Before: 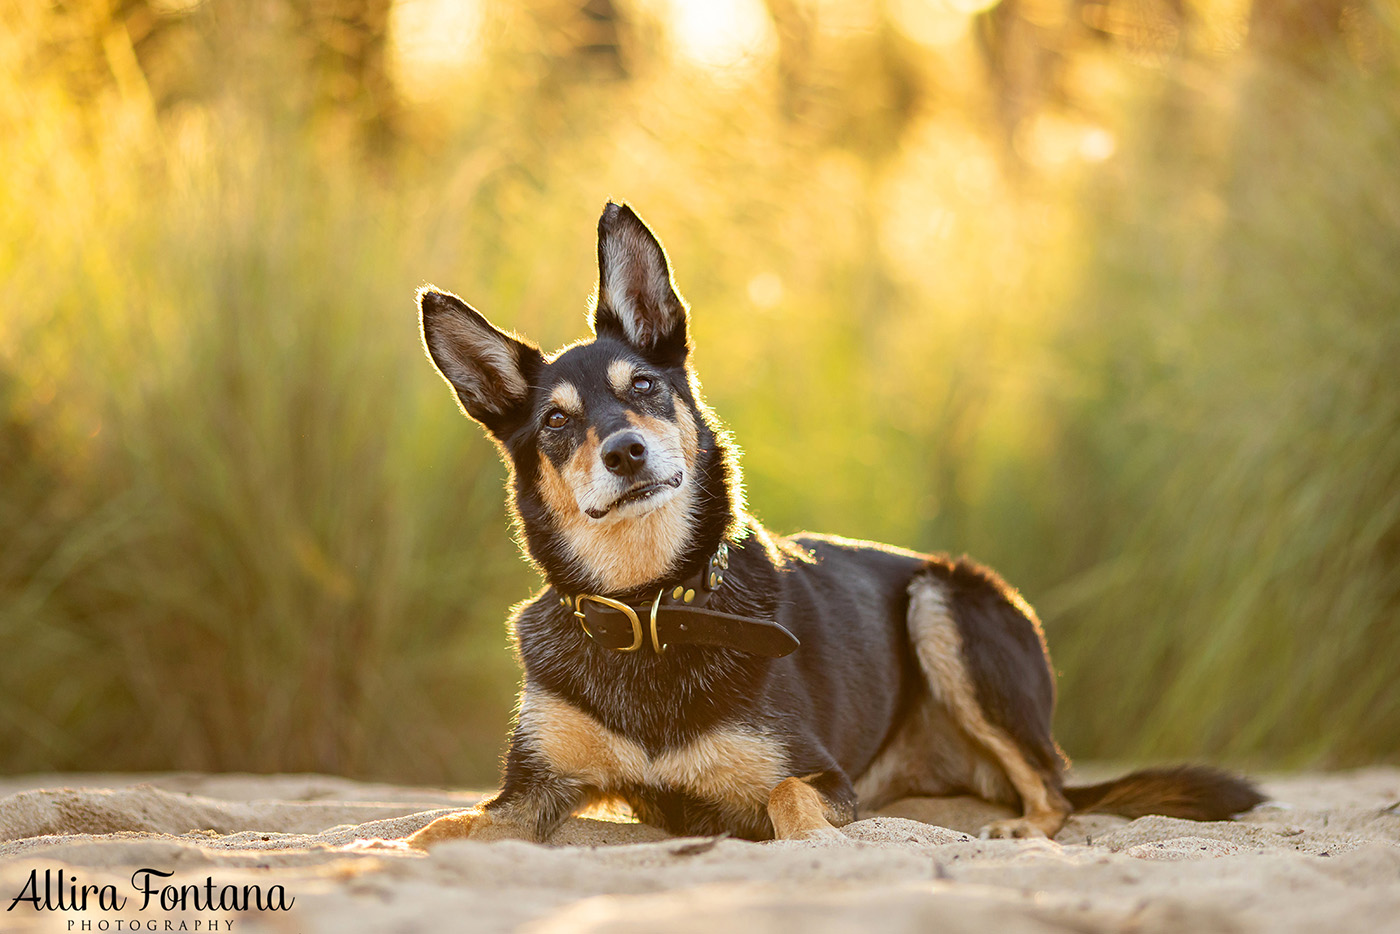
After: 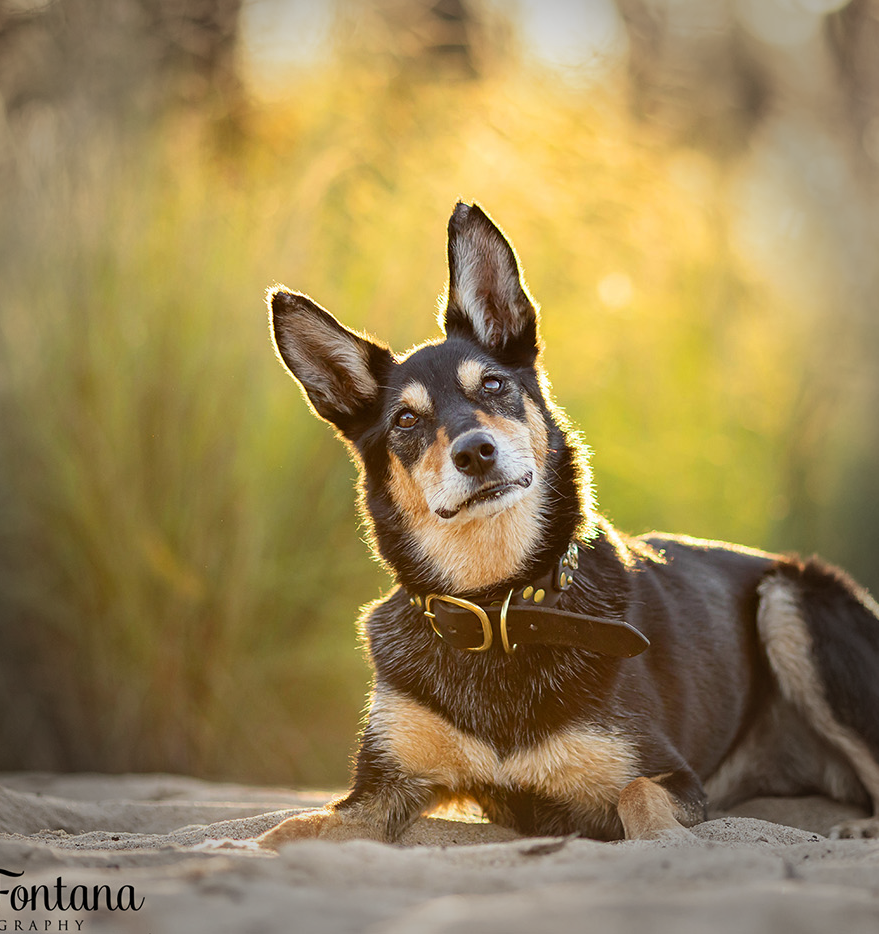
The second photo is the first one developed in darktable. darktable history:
crop: left 10.775%, right 26.396%
vignetting: fall-off start 76.16%, fall-off radius 26.16%, center (-0.032, -0.046), width/height ratio 0.969
